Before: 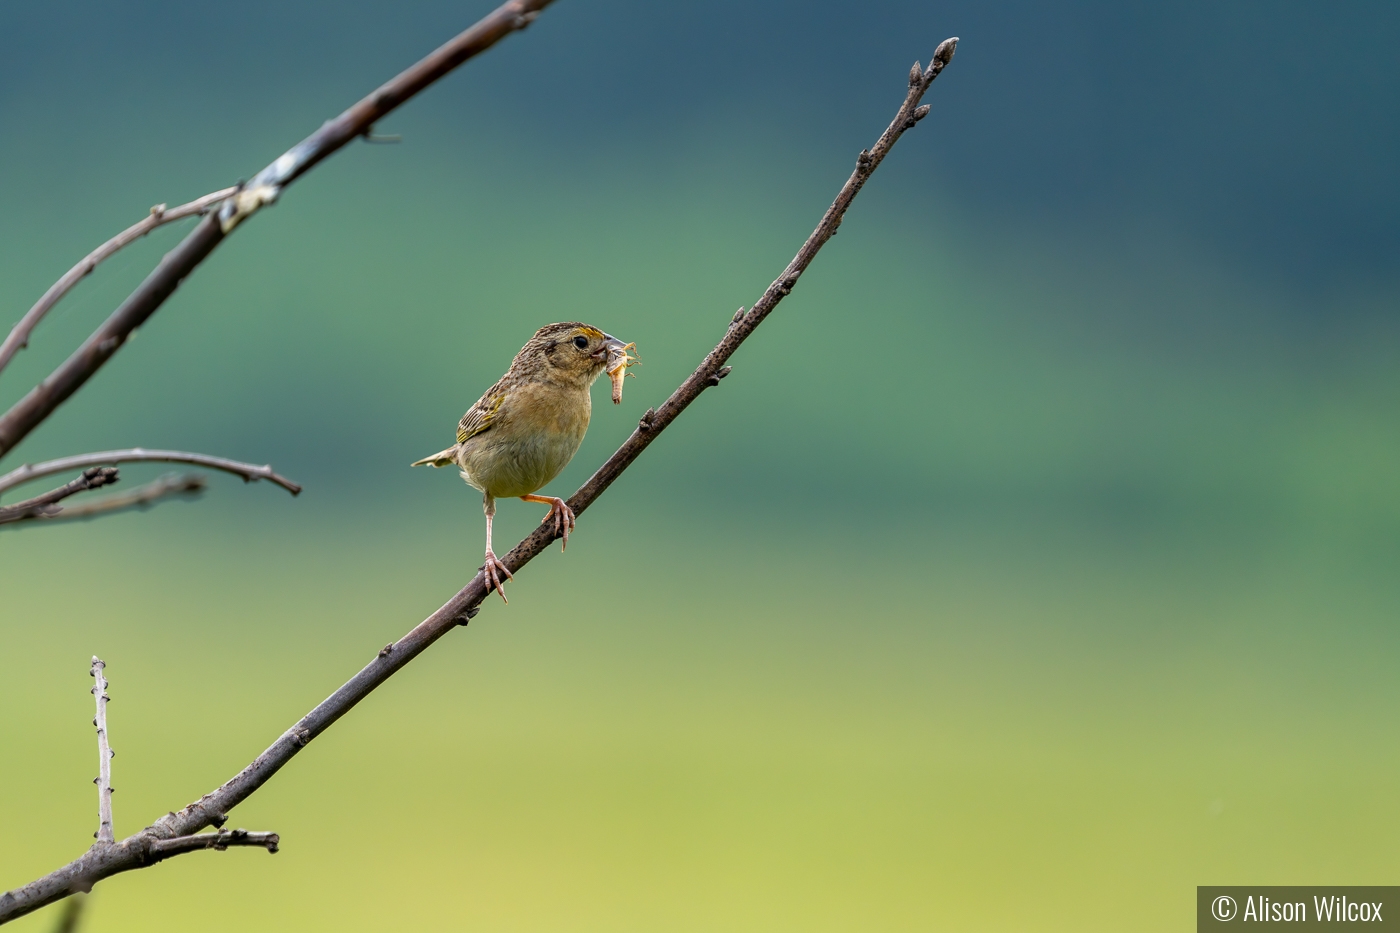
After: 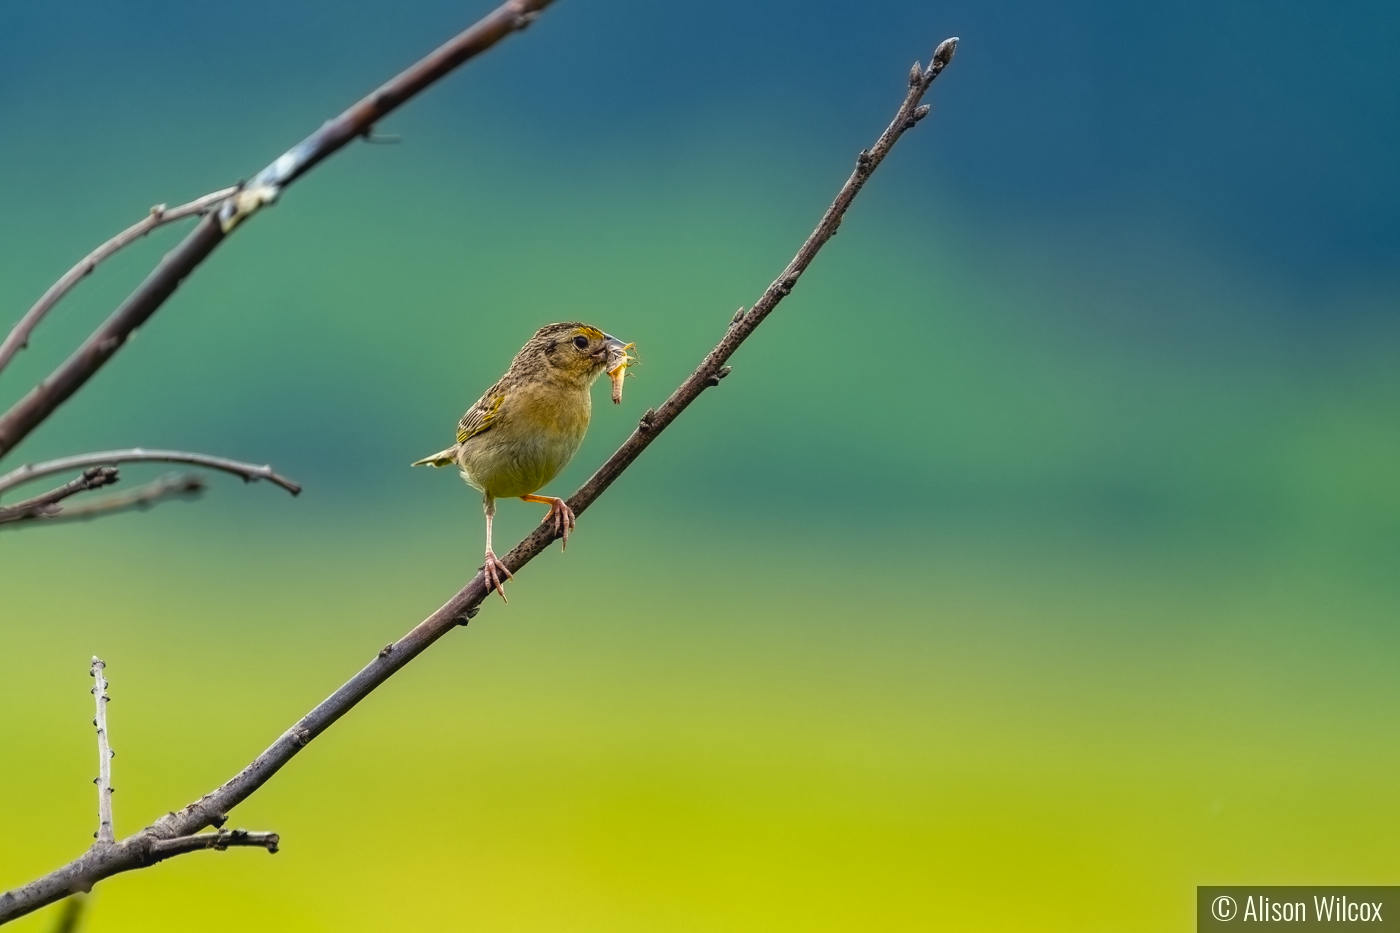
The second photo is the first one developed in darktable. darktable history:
color balance rgb: shadows lift › chroma 3.177%, shadows lift › hue 279.41°, global offset › luminance 0.485%, linear chroma grading › global chroma 14.801%, perceptual saturation grading › global saturation 25.079%
contrast equalizer: octaves 7, y [[0.5 ×6], [0.5 ×6], [0.5 ×6], [0 ×6], [0, 0.039, 0.251, 0.29, 0.293, 0.292]]
